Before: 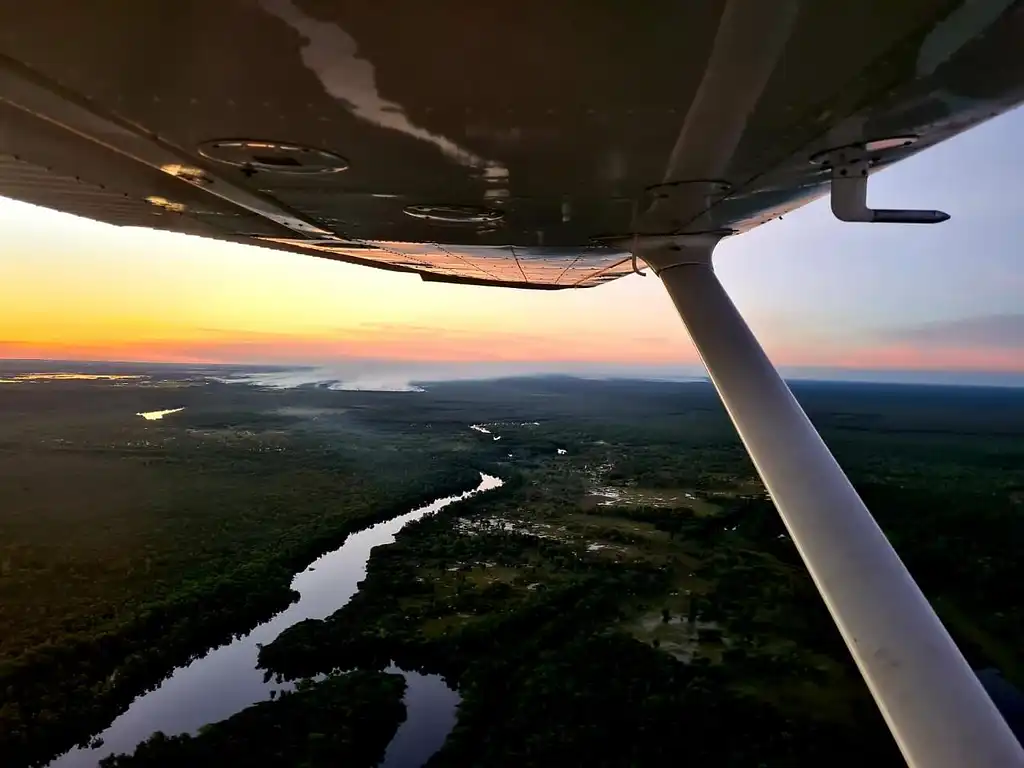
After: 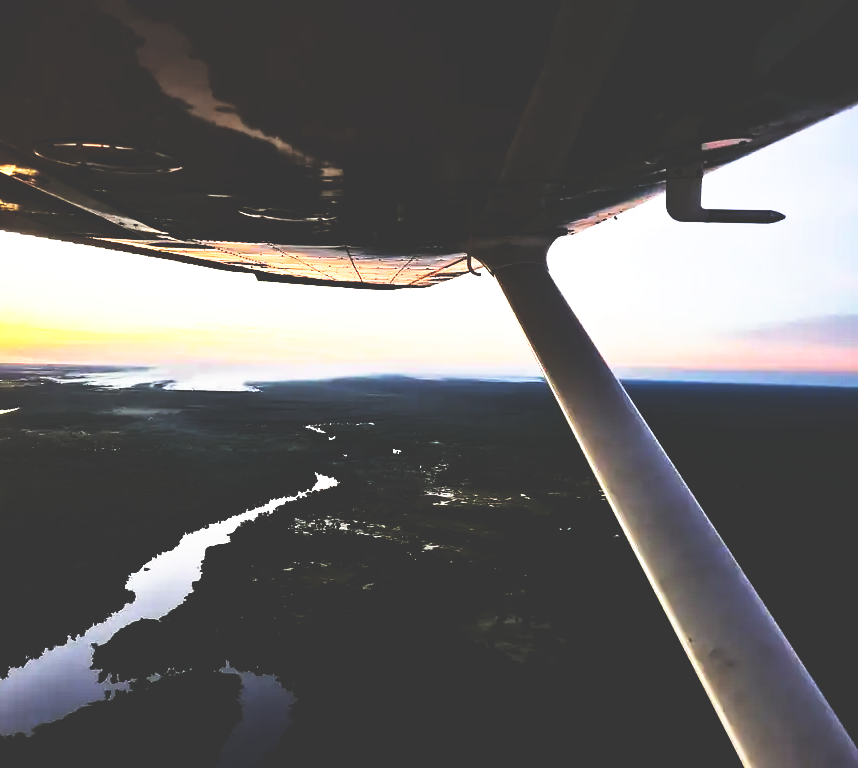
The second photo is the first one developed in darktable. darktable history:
tone equalizer: -8 EV -0.75 EV, -7 EV -0.7 EV, -6 EV -0.6 EV, -5 EV -0.4 EV, -3 EV 0.4 EV, -2 EV 0.6 EV, -1 EV 0.7 EV, +0 EV 0.75 EV, edges refinement/feathering 500, mask exposure compensation -1.57 EV, preserve details no
base curve: curves: ch0 [(0, 0.036) (0.007, 0.037) (0.604, 0.887) (1, 1)], preserve colors none
crop: left 16.145%
